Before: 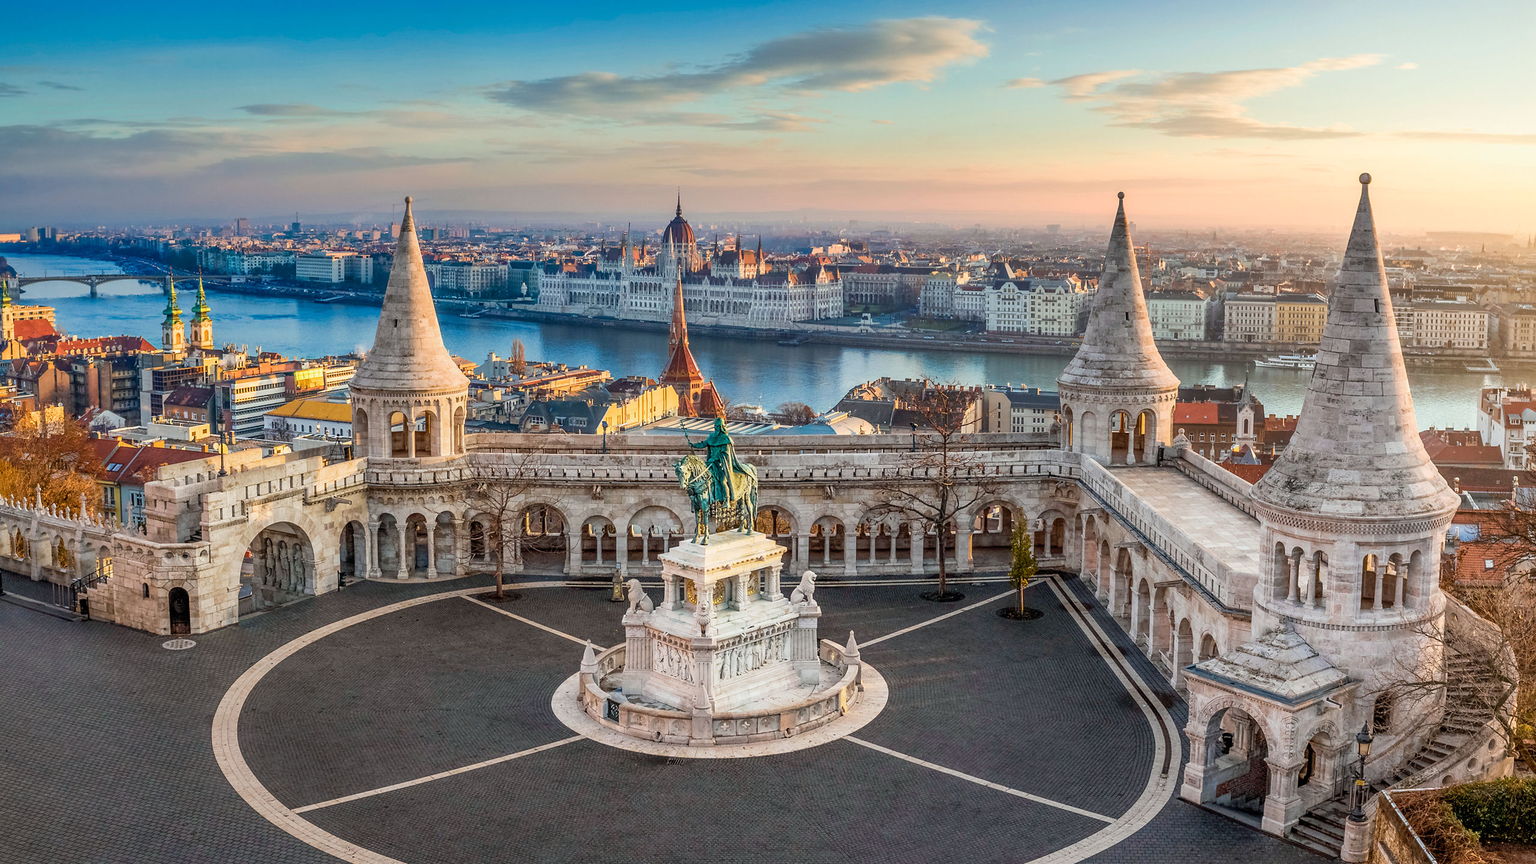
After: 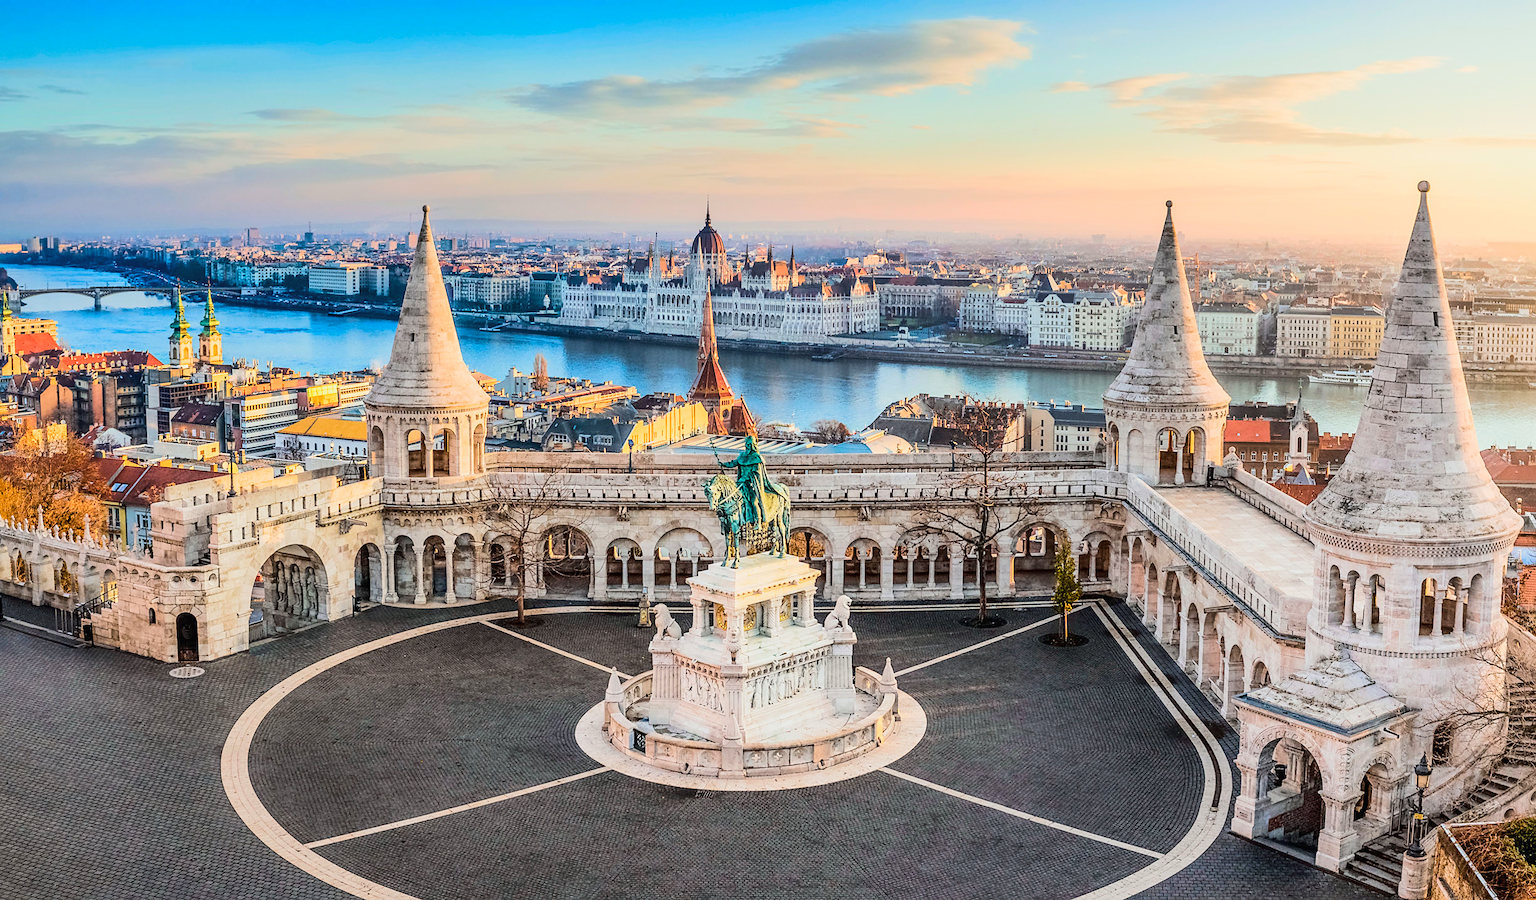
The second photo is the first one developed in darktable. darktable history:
tone curve: curves: ch0 [(0, 0.011) (0.104, 0.085) (0.236, 0.234) (0.398, 0.507) (0.472, 0.62) (0.641, 0.773) (0.835, 0.883) (1, 0.961)]; ch1 [(0, 0) (0.353, 0.344) (0.43, 0.401) (0.479, 0.476) (0.502, 0.504) (0.54, 0.542) (0.602, 0.613) (0.638, 0.668) (0.693, 0.727) (1, 1)]; ch2 [(0, 0) (0.34, 0.314) (0.434, 0.43) (0.5, 0.506) (0.528, 0.534) (0.55, 0.567) (0.595, 0.613) (0.644, 0.729) (1, 1)], color space Lab, linked channels, preserve colors none
sharpen: amount 0.212
crop: right 4.073%, bottom 0.049%
